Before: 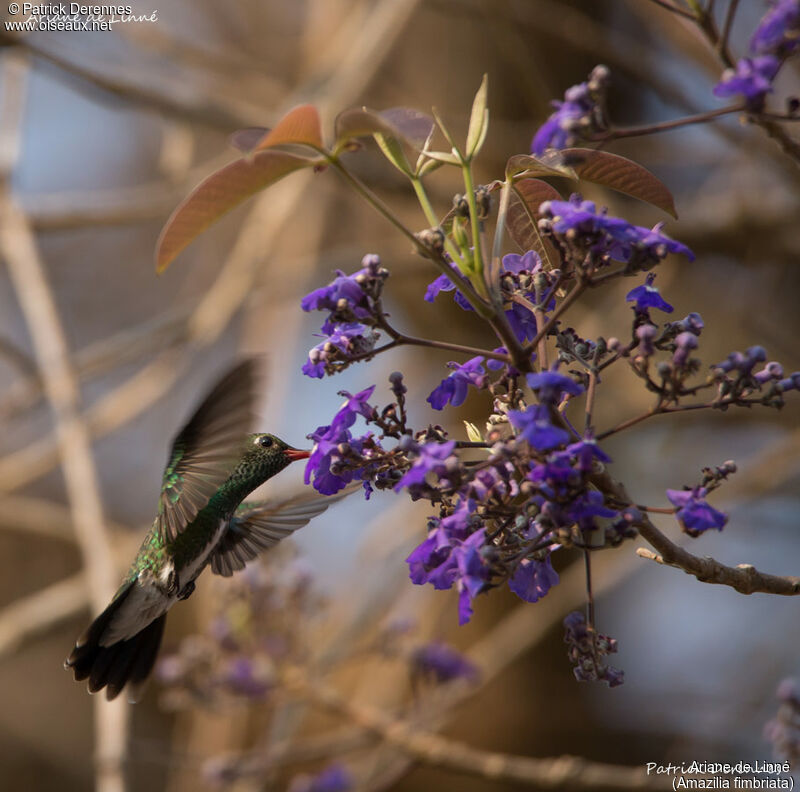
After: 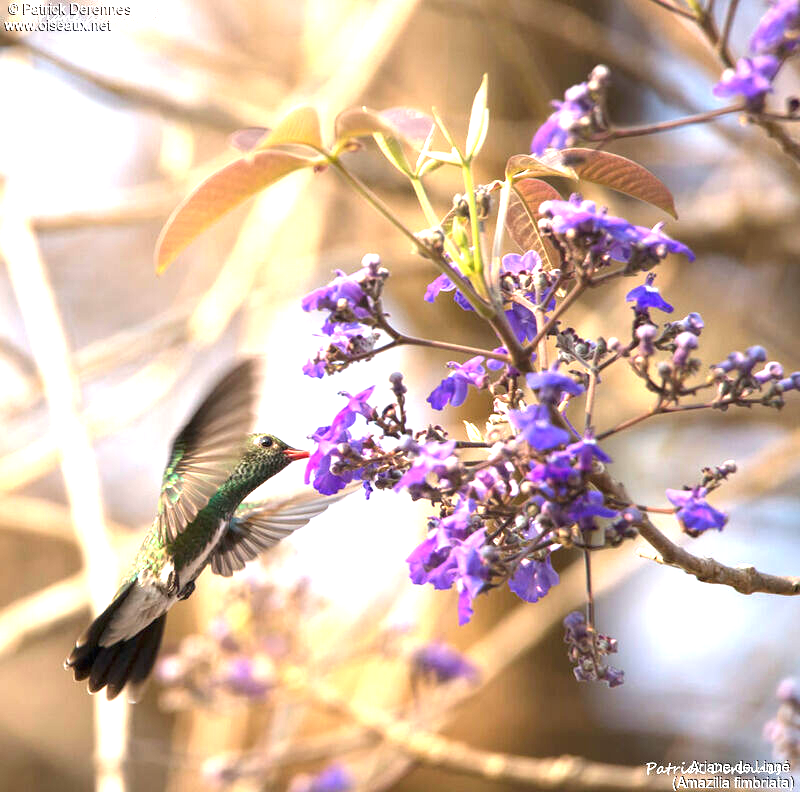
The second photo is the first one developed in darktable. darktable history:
exposure: black level correction 0, exposure 2.298 EV, compensate exposure bias true, compensate highlight preservation false
